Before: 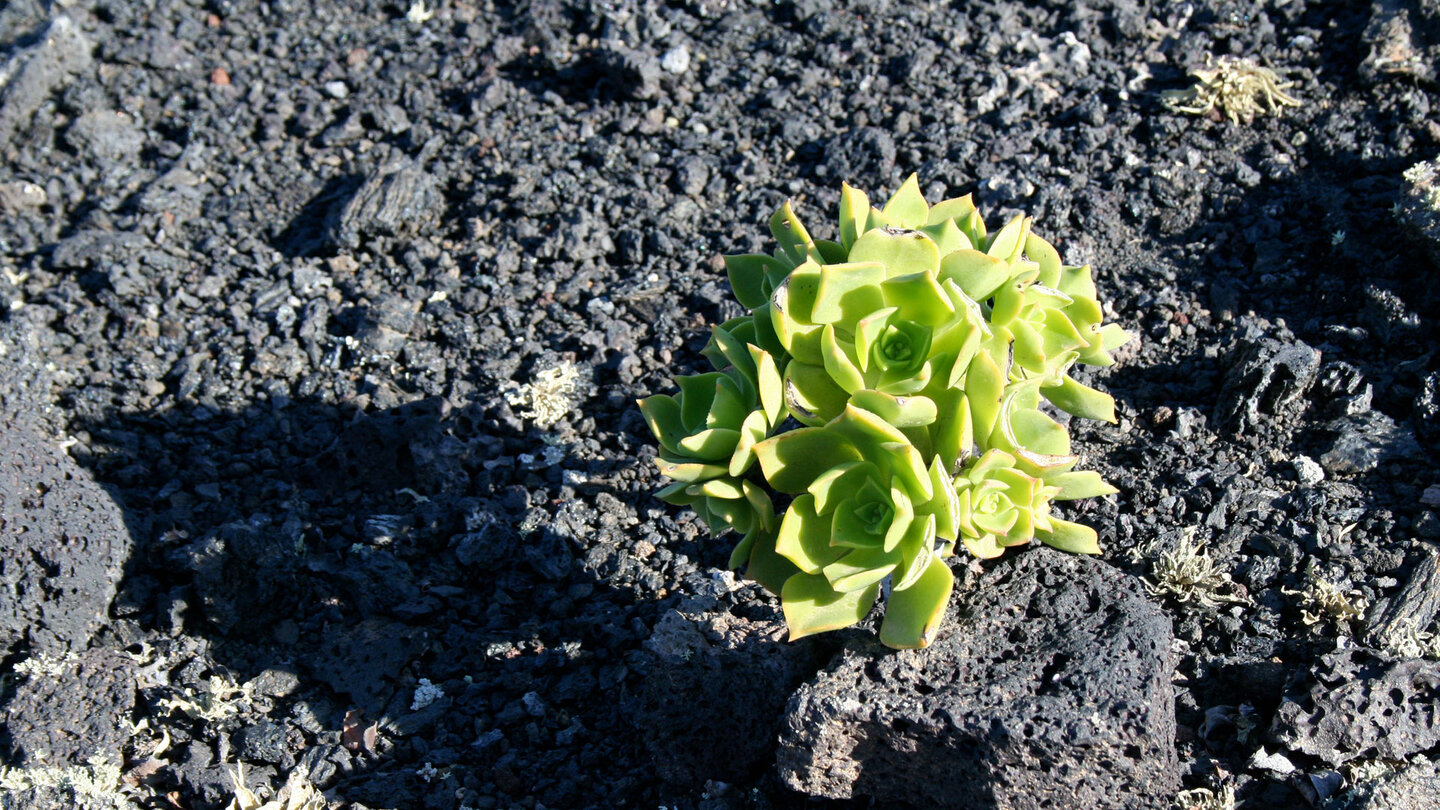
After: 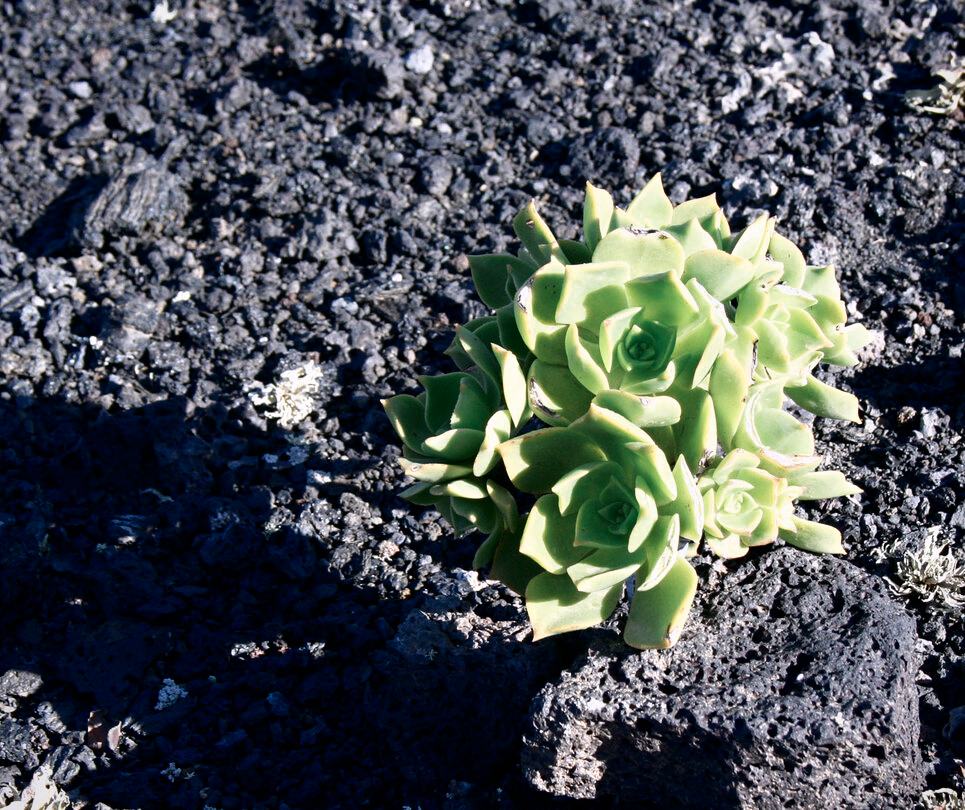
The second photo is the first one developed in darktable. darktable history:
crop and rotate: left 17.828%, right 15.13%
color zones: curves: ch0 [(0, 0.5) (0.125, 0.4) (0.25, 0.5) (0.375, 0.4) (0.5, 0.4) (0.625, 0.35) (0.75, 0.35) (0.875, 0.5)]; ch1 [(0, 0.35) (0.125, 0.45) (0.25, 0.35) (0.375, 0.35) (0.5, 0.35) (0.625, 0.35) (0.75, 0.45) (0.875, 0.35)]; ch2 [(0, 0.6) (0.125, 0.5) (0.25, 0.5) (0.375, 0.6) (0.5, 0.6) (0.625, 0.5) (0.75, 0.5) (0.875, 0.5)]
color calibration: output R [1.063, -0.012, -0.003, 0], output B [-0.079, 0.047, 1, 0], illuminant F (fluorescent), F source F9 (Cool White Deluxe 4150 K) – high CRI, x 0.374, y 0.373, temperature 4160.36 K
vignetting: fall-off start 97.31%, fall-off radius 78.23%, saturation 0.366, width/height ratio 1.117
shadows and highlights: shadows -63.64, white point adjustment -5.39, highlights 61.57
tone equalizer: on, module defaults
